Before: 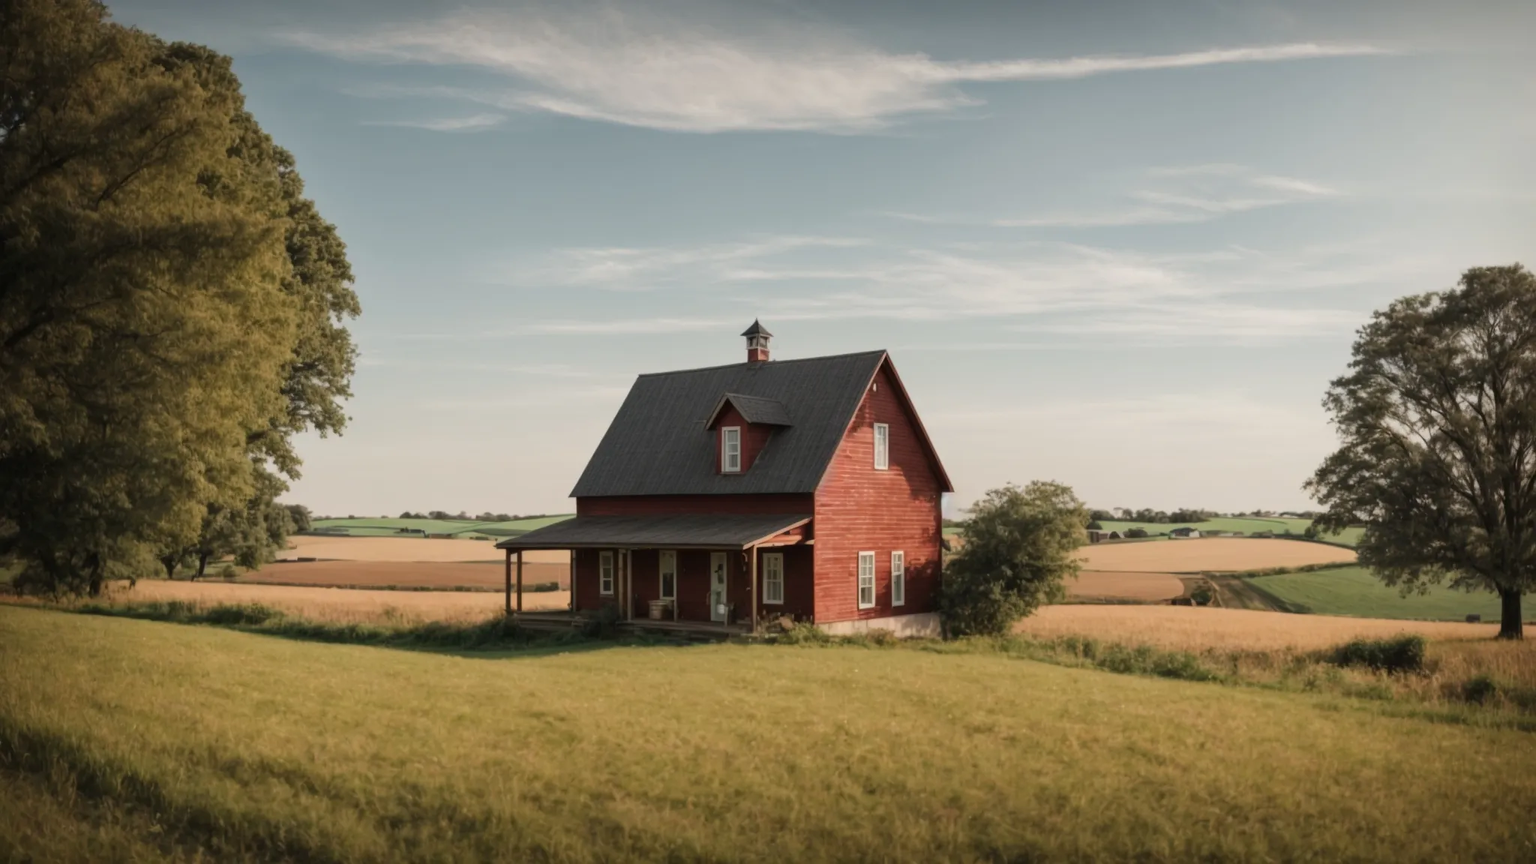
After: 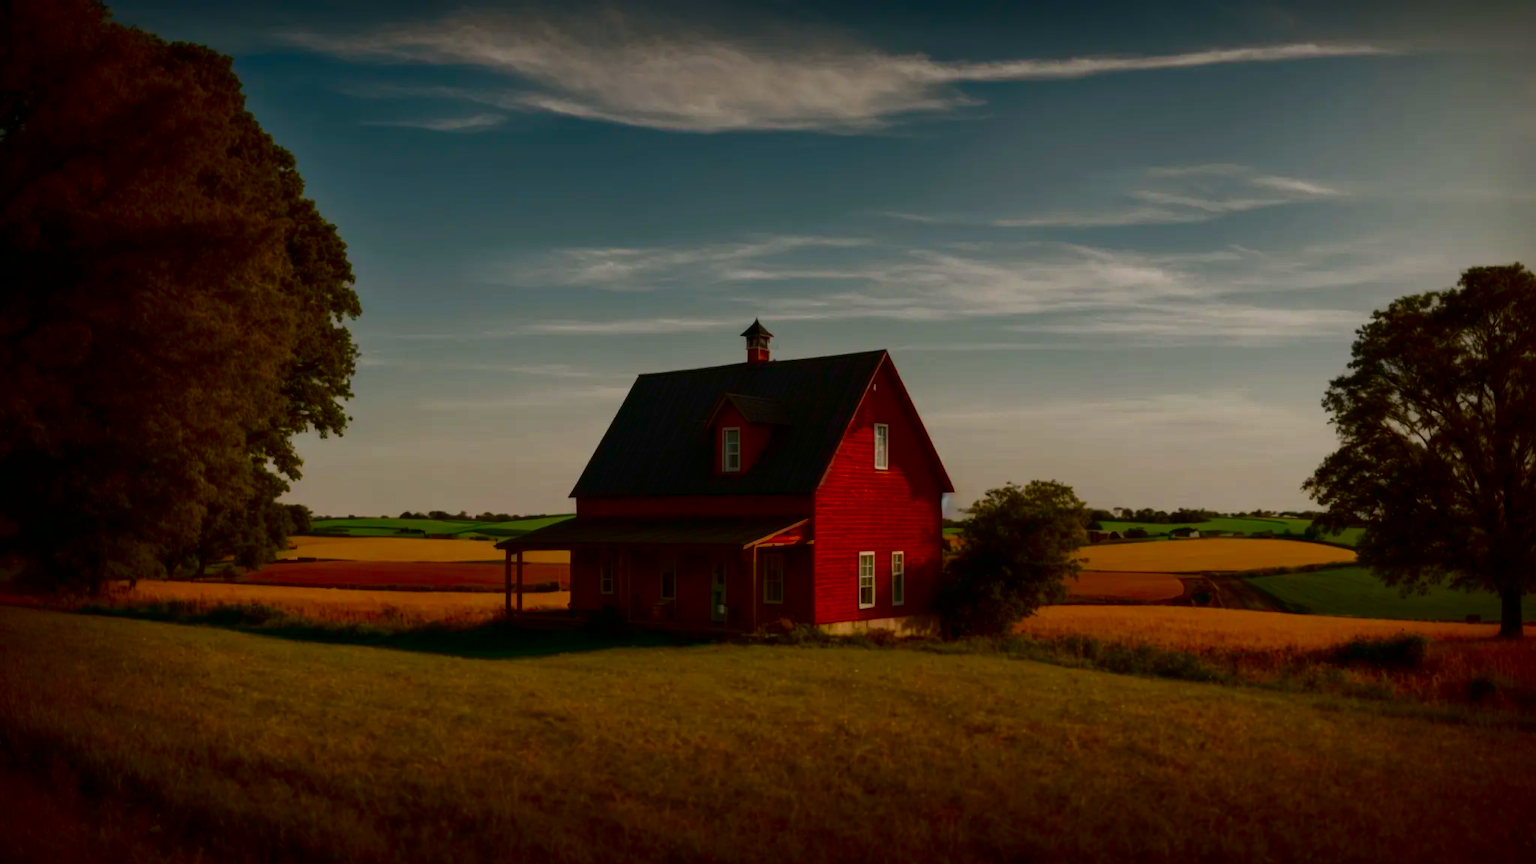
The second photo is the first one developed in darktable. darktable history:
shadows and highlights: shadows 24.81, highlights -70.42
contrast brightness saturation: brightness -0.994, saturation 0.995
